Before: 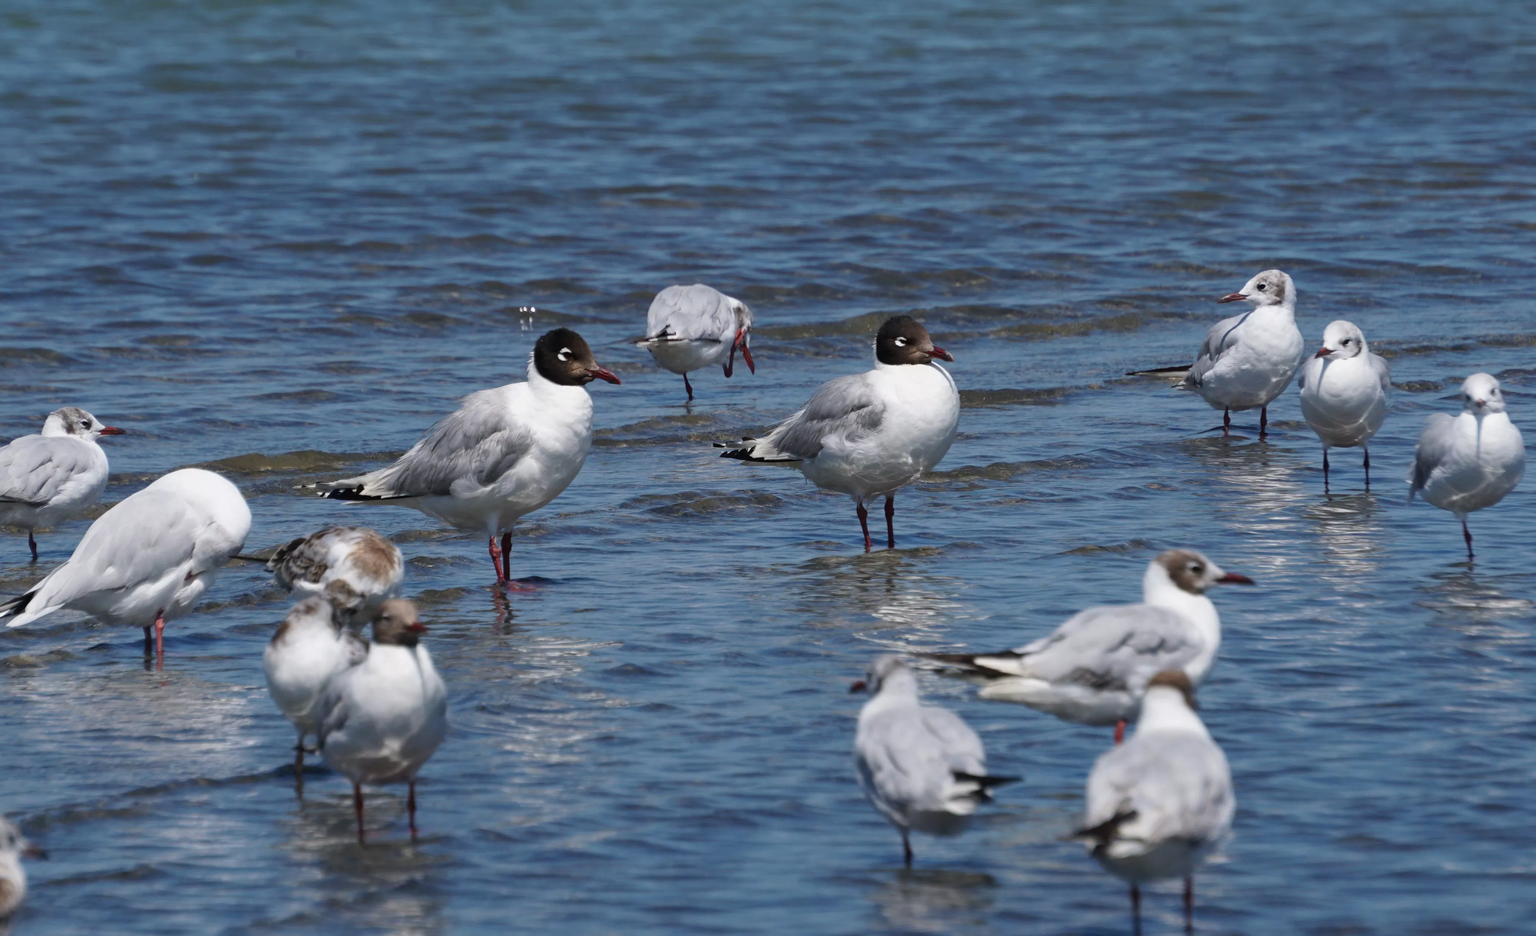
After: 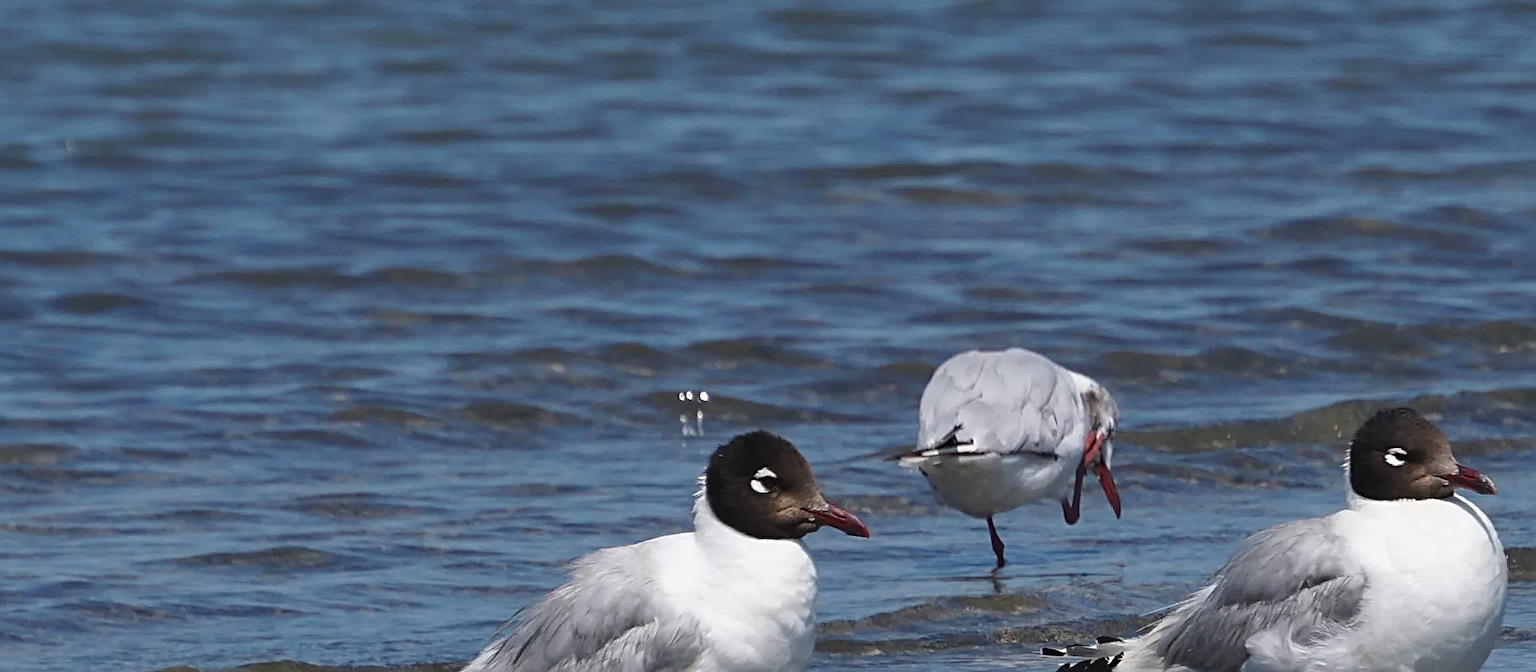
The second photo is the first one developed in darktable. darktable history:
sharpen: radius 2.793, amount 0.725
exposure: black level correction -0.003, exposure 0.045 EV, compensate exposure bias true, compensate highlight preservation false
crop: left 10.362%, top 10.571%, right 36.477%, bottom 51.197%
